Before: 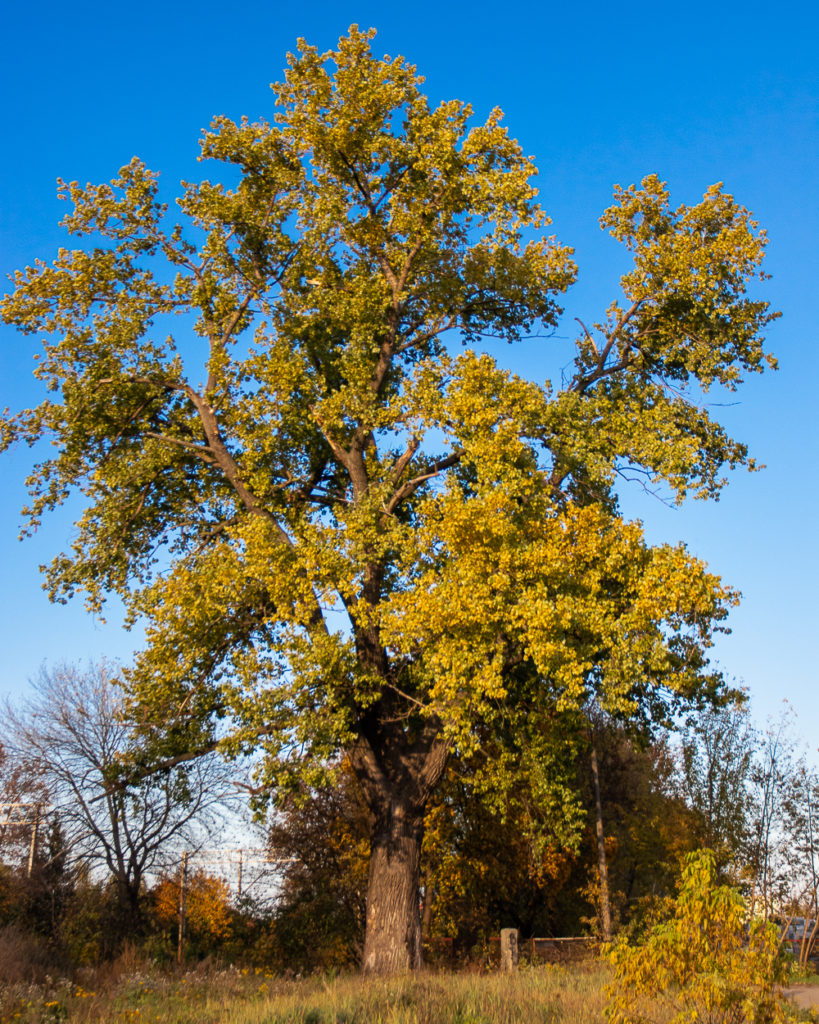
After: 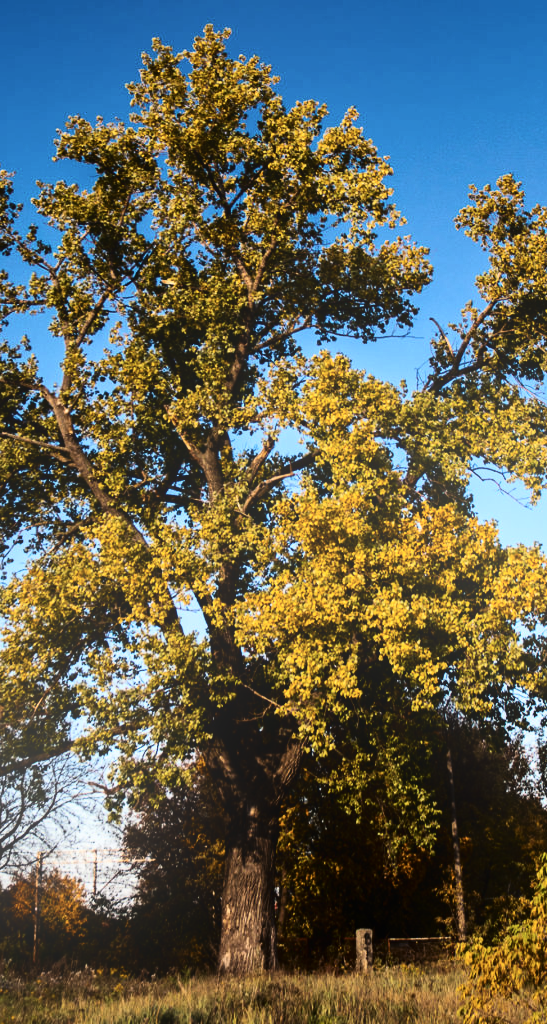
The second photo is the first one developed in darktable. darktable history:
exposure: compensate highlight preservation false
crop and rotate: left 17.732%, right 15.423%
white balance: emerald 1
bloom: on, module defaults
contrast brightness saturation: contrast 0.28
tone curve: curves: ch0 [(0, 0) (0.153, 0.06) (1, 1)], color space Lab, linked channels, preserve colors none
